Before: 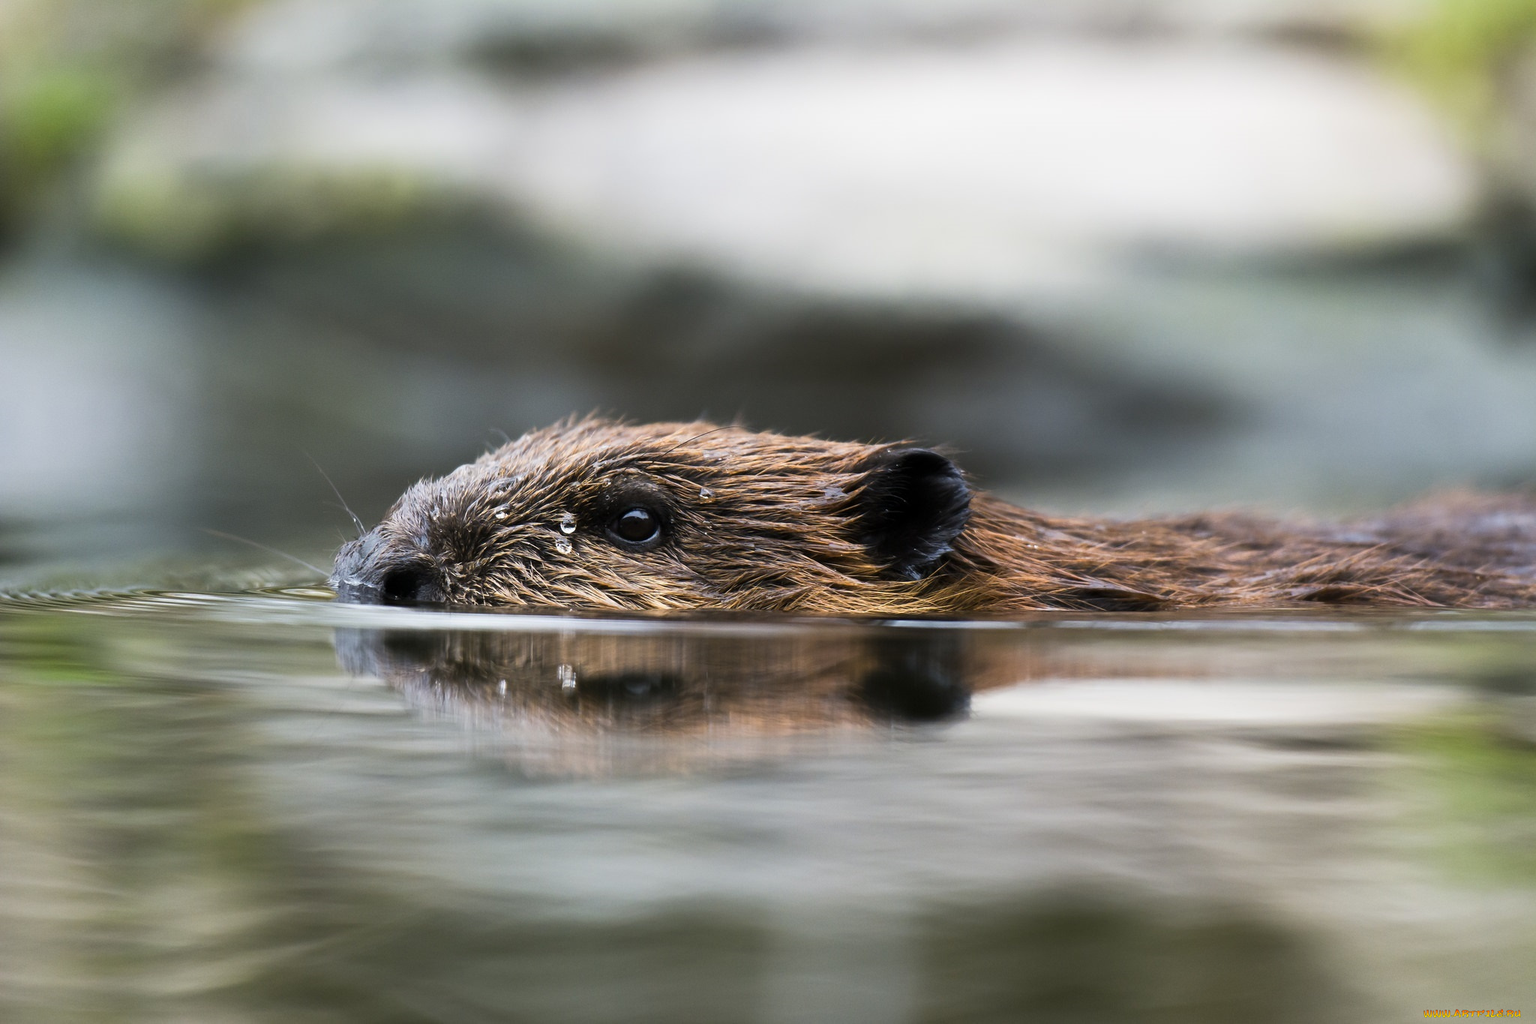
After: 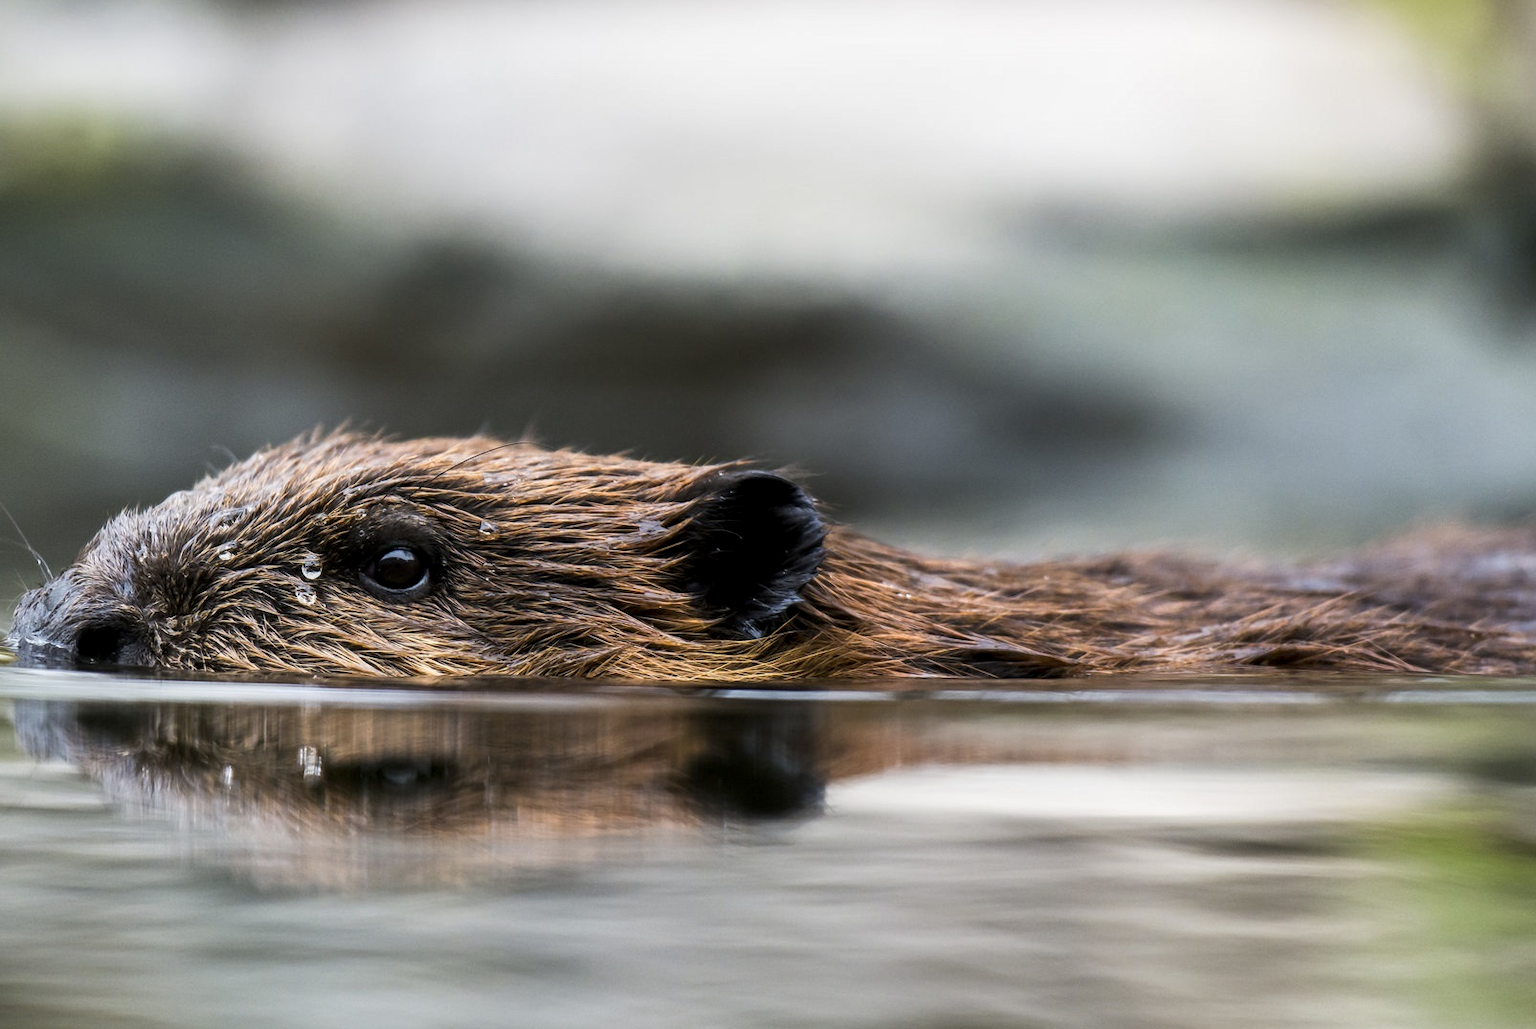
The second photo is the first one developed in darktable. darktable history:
local contrast: highlights 24%, detail 130%
crop and rotate: left 21.136%, top 7.805%, right 0.449%, bottom 13.315%
